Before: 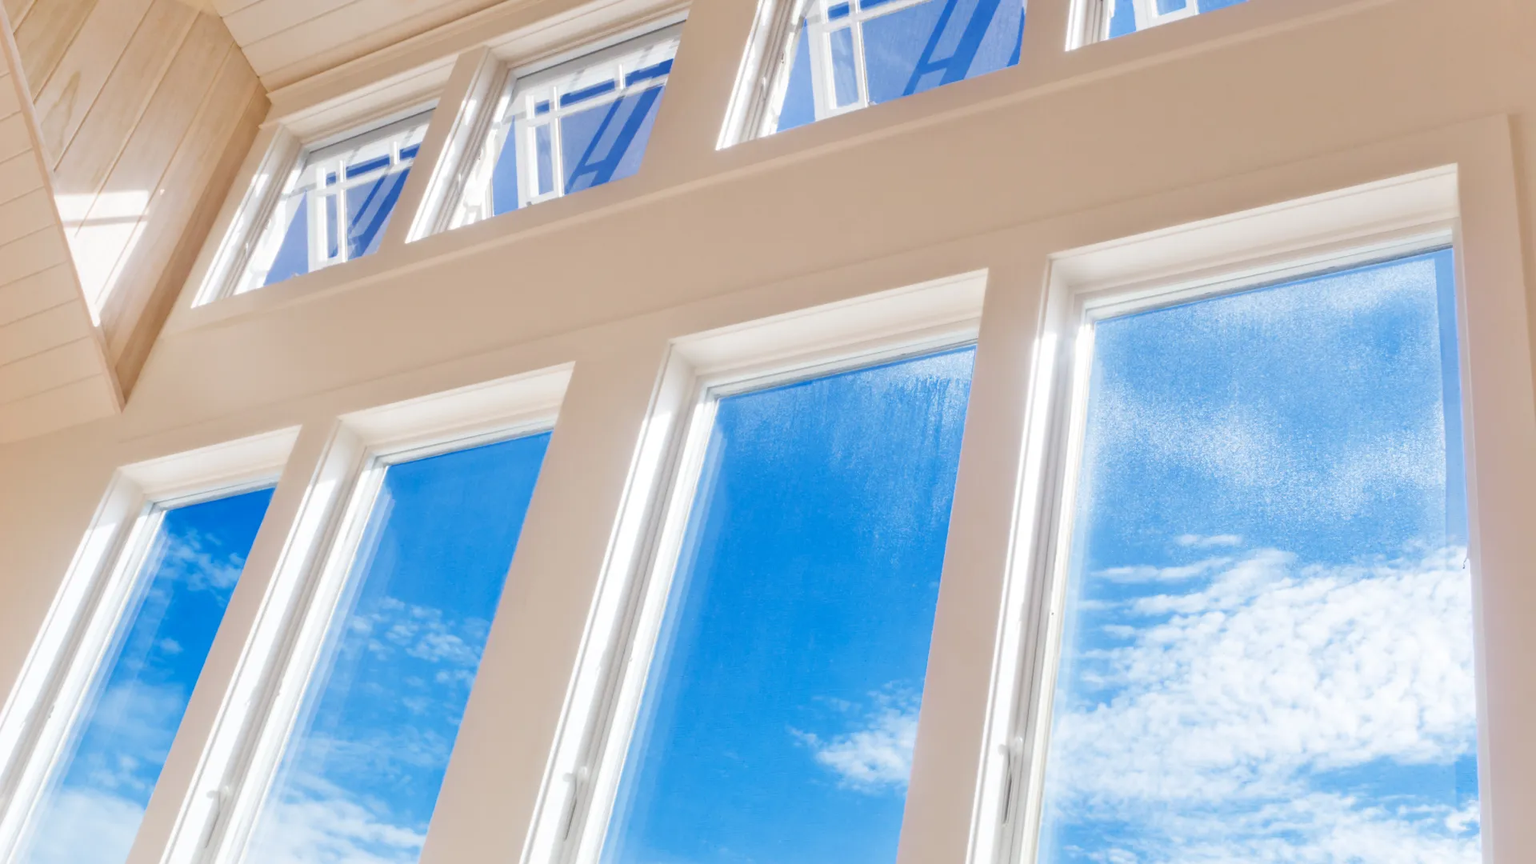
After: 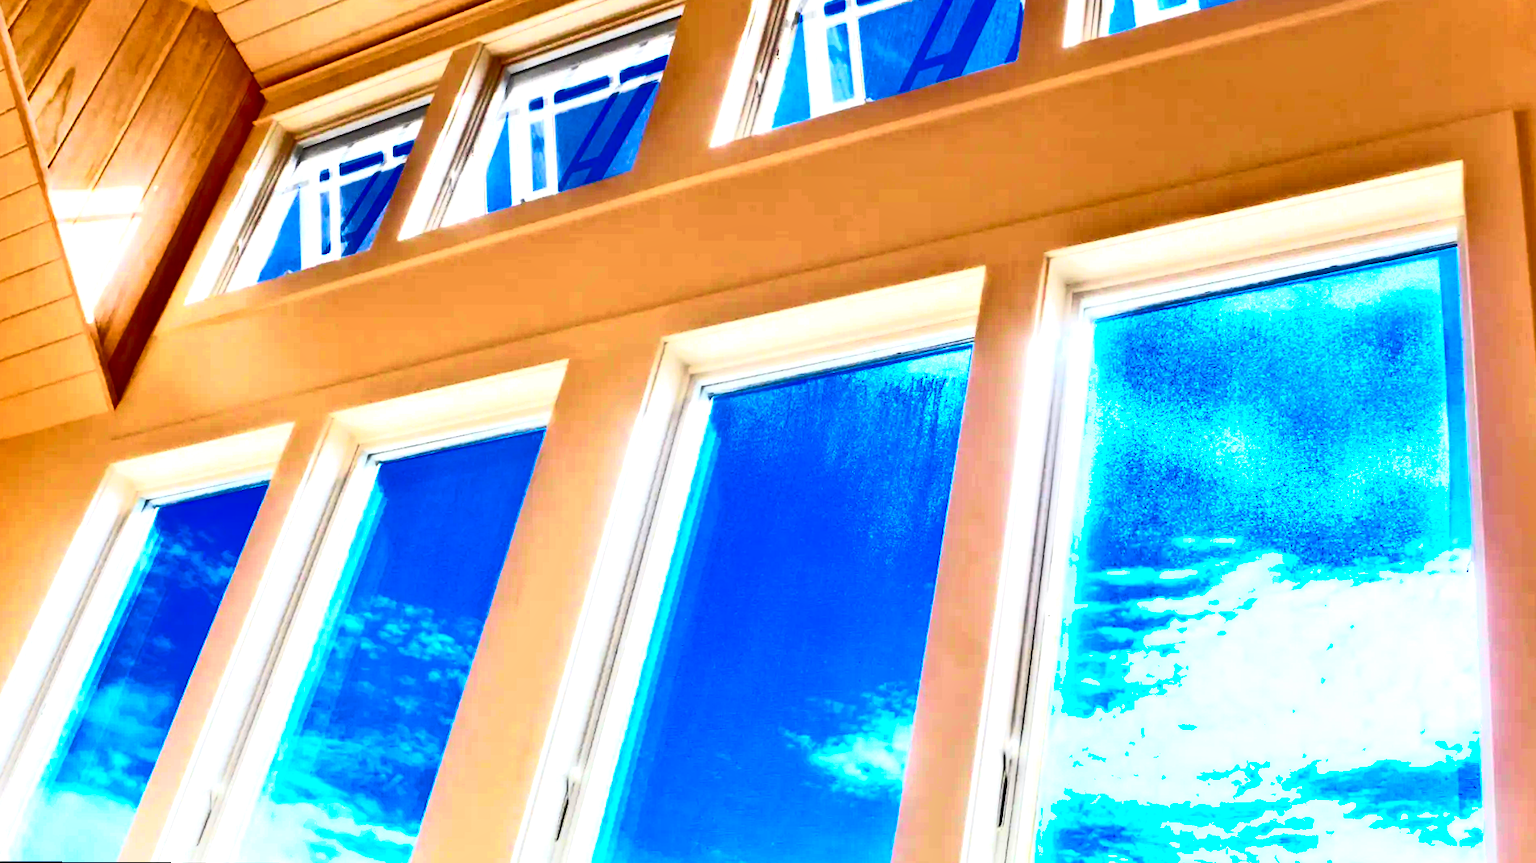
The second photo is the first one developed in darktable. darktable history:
shadows and highlights: shadows 60, soften with gaussian
rotate and perspective: rotation 0.192°, lens shift (horizontal) -0.015, crop left 0.005, crop right 0.996, crop top 0.006, crop bottom 0.99
contrast brightness saturation: brightness -1, saturation 1
tone curve: curves: ch0 [(0, 0) (0.187, 0.12) (0.384, 0.363) (0.577, 0.681) (0.735, 0.881) (0.864, 0.959) (1, 0.987)]; ch1 [(0, 0) (0.402, 0.36) (0.476, 0.466) (0.501, 0.501) (0.518, 0.514) (0.564, 0.614) (0.614, 0.664) (0.741, 0.829) (1, 1)]; ch2 [(0, 0) (0.429, 0.387) (0.483, 0.481) (0.503, 0.501) (0.522, 0.533) (0.564, 0.605) (0.615, 0.697) (0.702, 0.774) (1, 0.895)], color space Lab, independent channels
exposure: exposure 0.64 EV, compensate highlight preservation false
